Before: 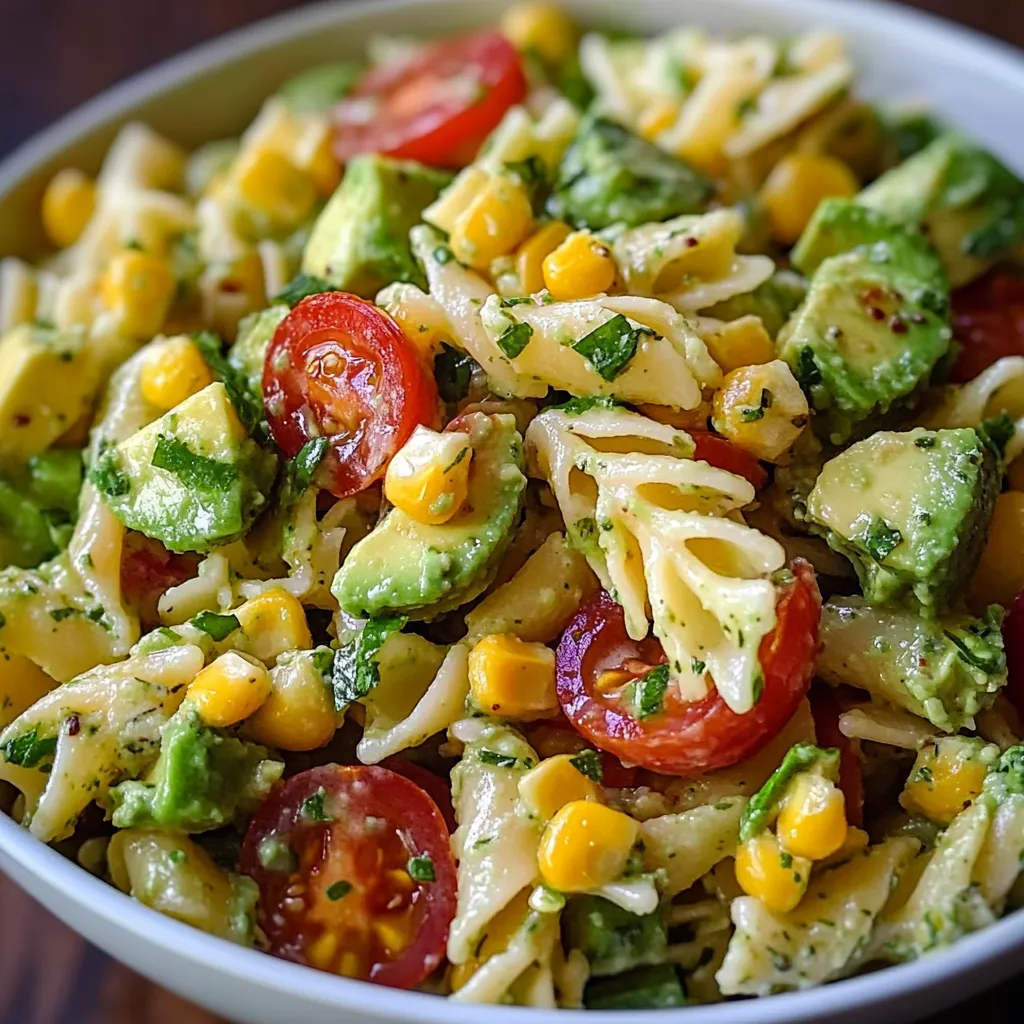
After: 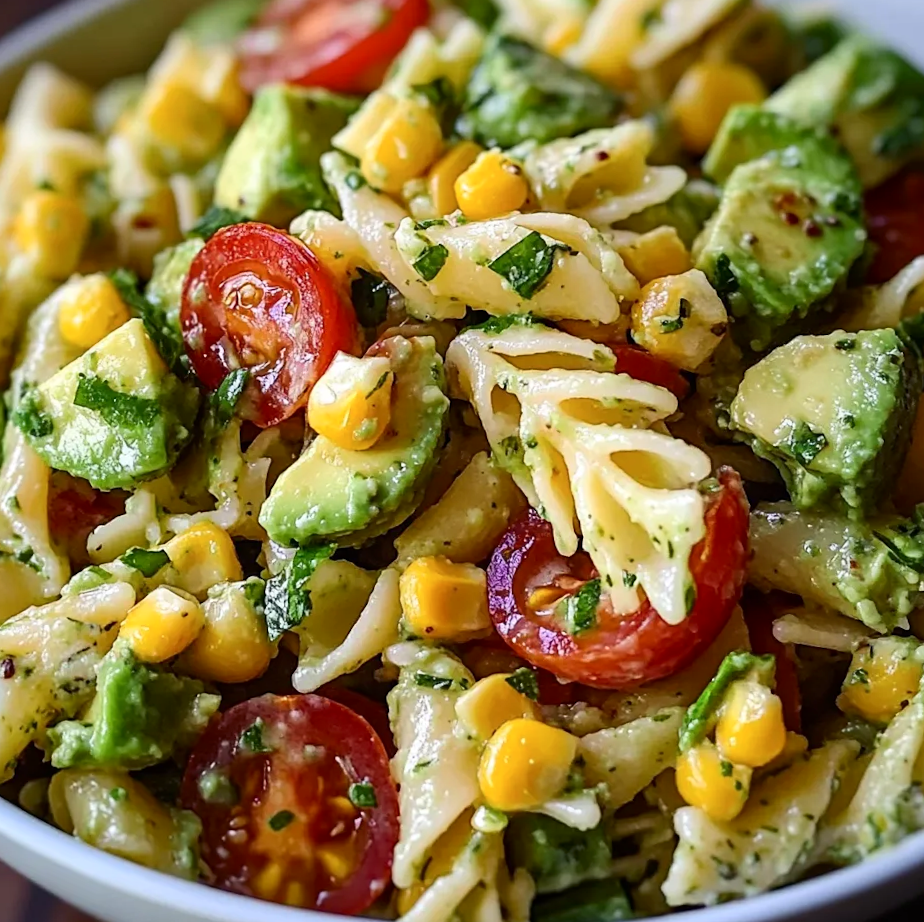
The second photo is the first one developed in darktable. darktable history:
crop and rotate: angle 2.75°, left 5.502%, top 5.674%
contrast brightness saturation: contrast 0.138
